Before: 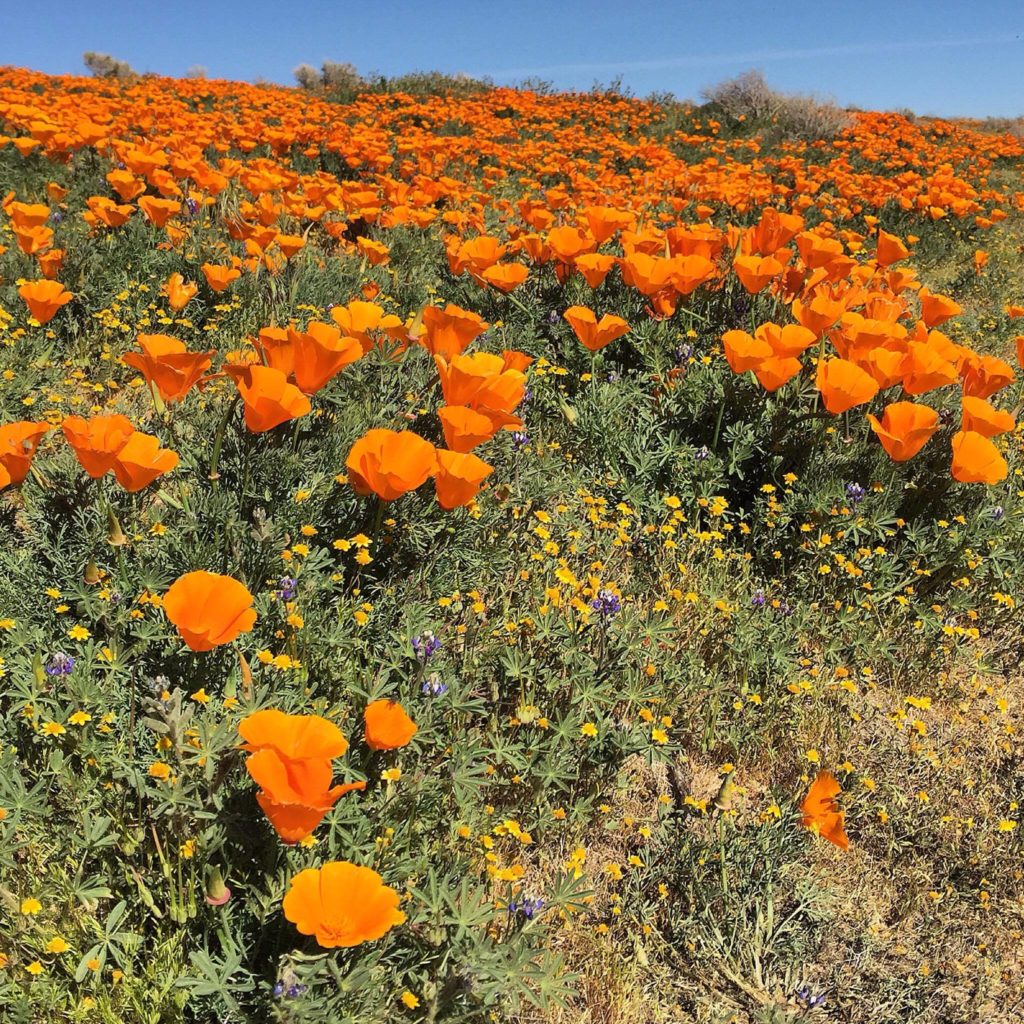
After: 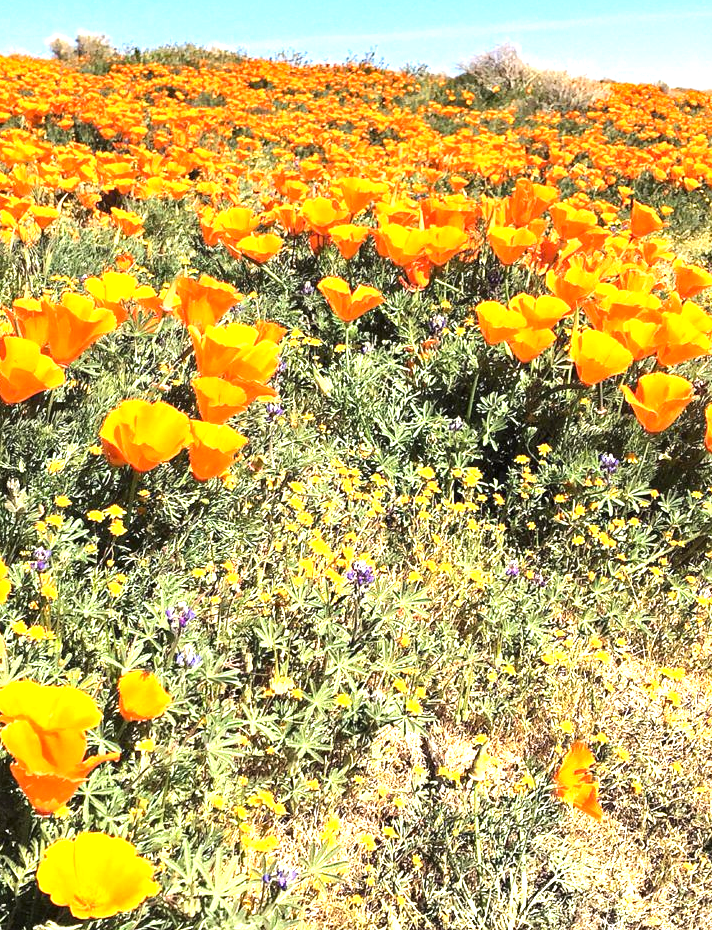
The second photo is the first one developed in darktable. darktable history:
crop and rotate: left 24.034%, top 2.838%, right 6.406%, bottom 6.299%
tone equalizer: -8 EV -0.417 EV, -7 EV -0.389 EV, -6 EV -0.333 EV, -5 EV -0.222 EV, -3 EV 0.222 EV, -2 EV 0.333 EV, -1 EV 0.389 EV, +0 EV 0.417 EV, edges refinement/feathering 500, mask exposure compensation -1.57 EV, preserve details no
exposure: black level correction 0, exposure 1.388 EV, compensate exposure bias true, compensate highlight preservation false
haze removal: compatibility mode true, adaptive false
local contrast: mode bilateral grid, contrast 10, coarseness 25, detail 115%, midtone range 0.2
